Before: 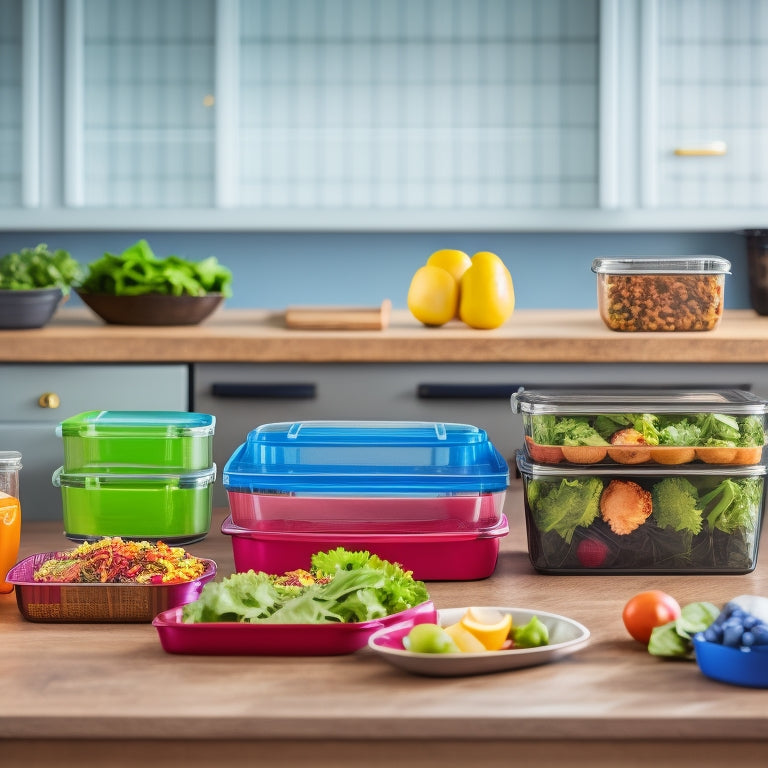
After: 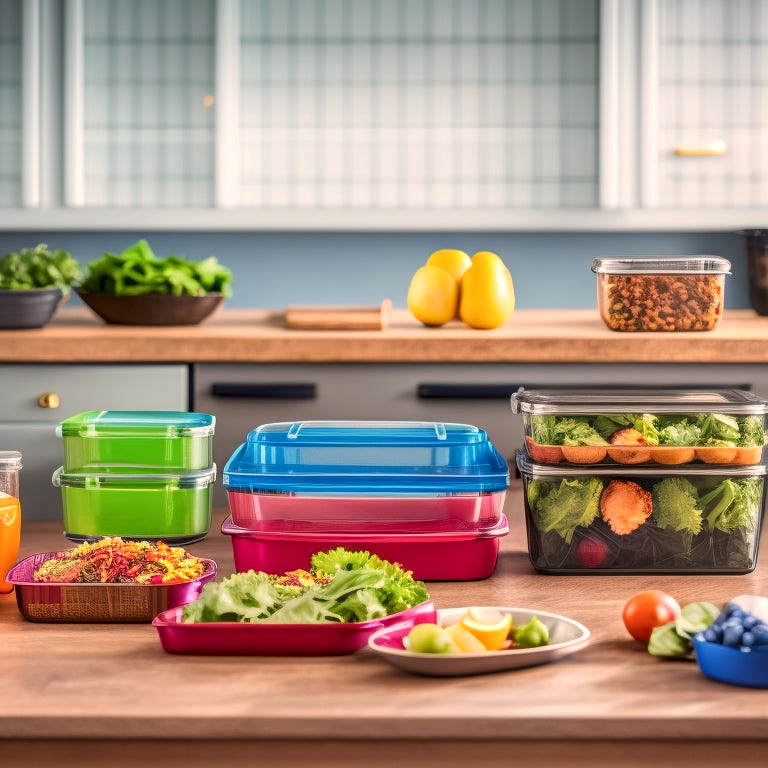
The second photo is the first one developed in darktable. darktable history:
local contrast: detail 130%
white balance: red 1.127, blue 0.943
